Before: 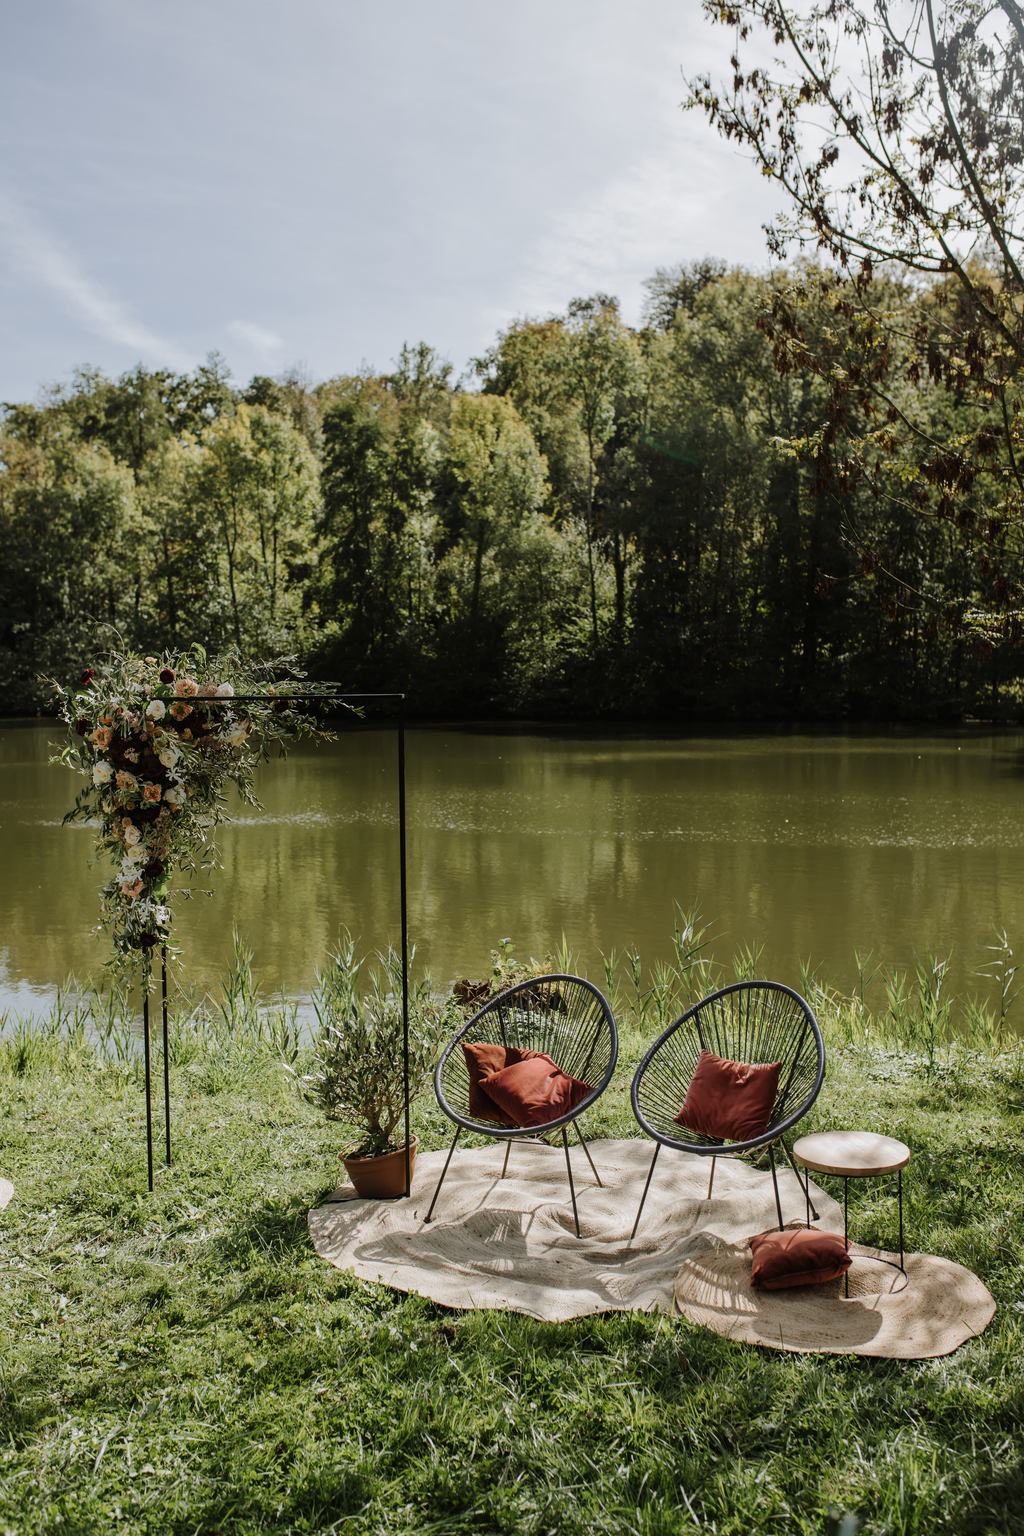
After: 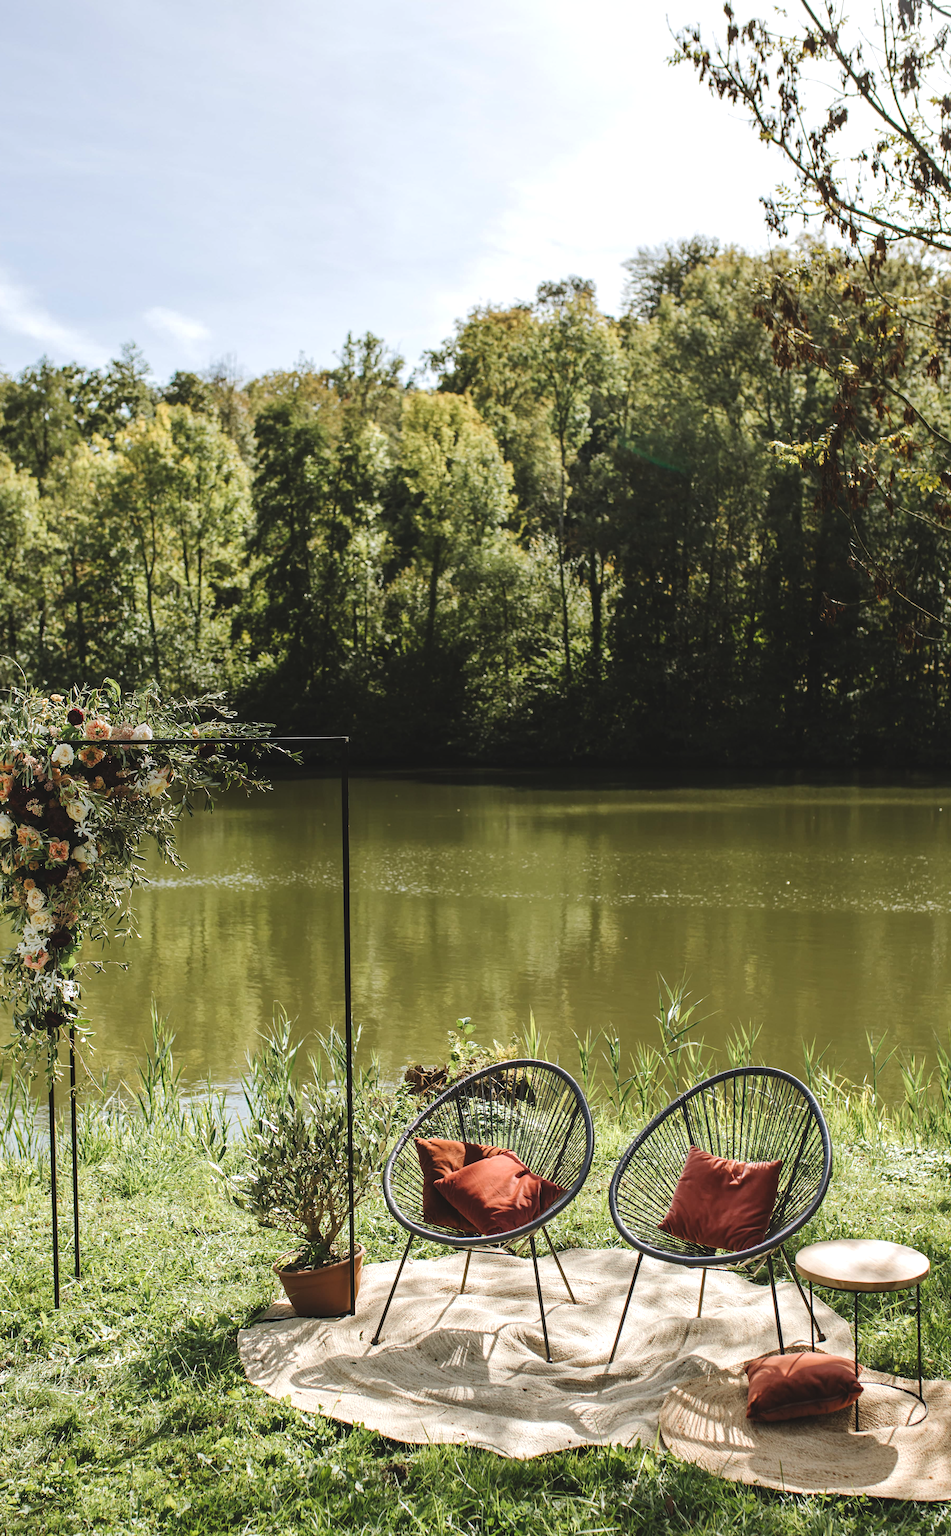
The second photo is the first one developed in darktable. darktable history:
exposure: black level correction -0.005, exposure 0.622 EV, compensate highlight preservation false
crop: left 9.929%, top 3.475%, right 9.188%, bottom 9.529%
haze removal: compatibility mode true, adaptive false
